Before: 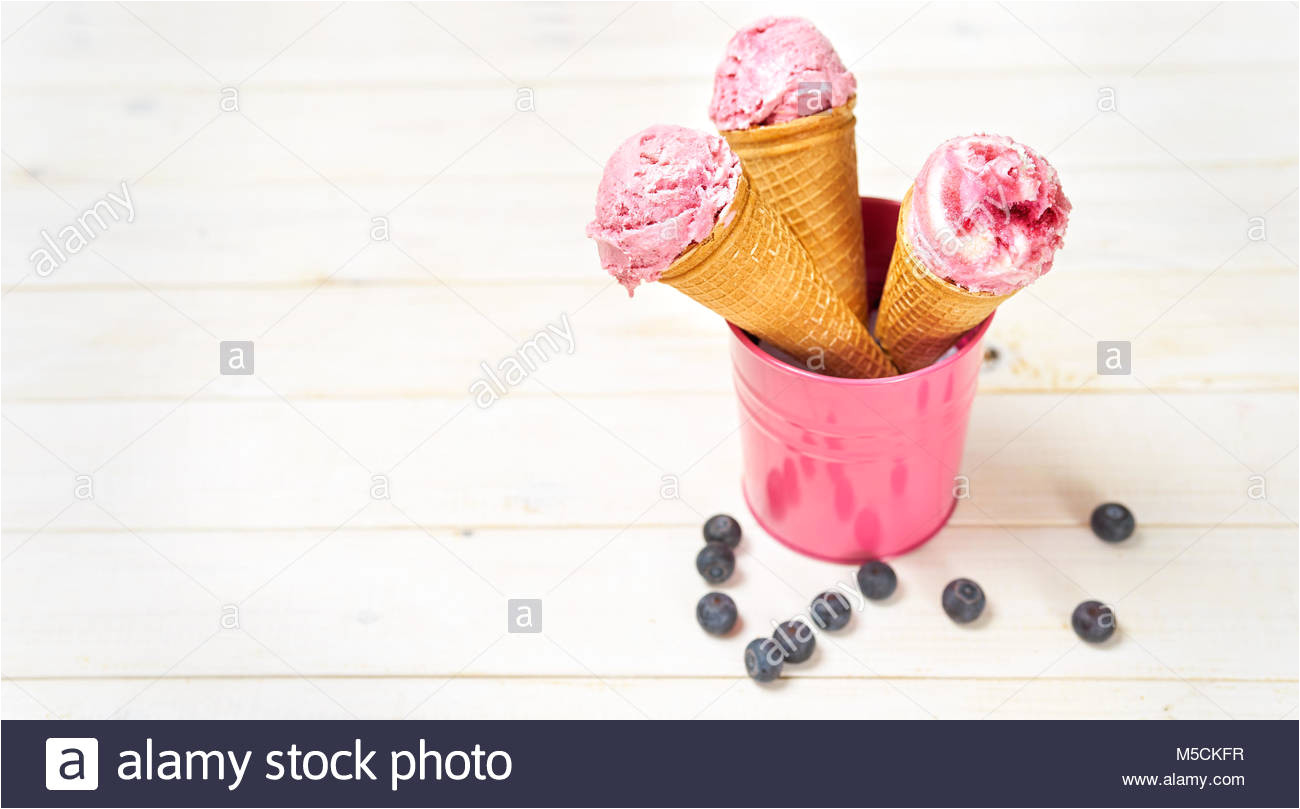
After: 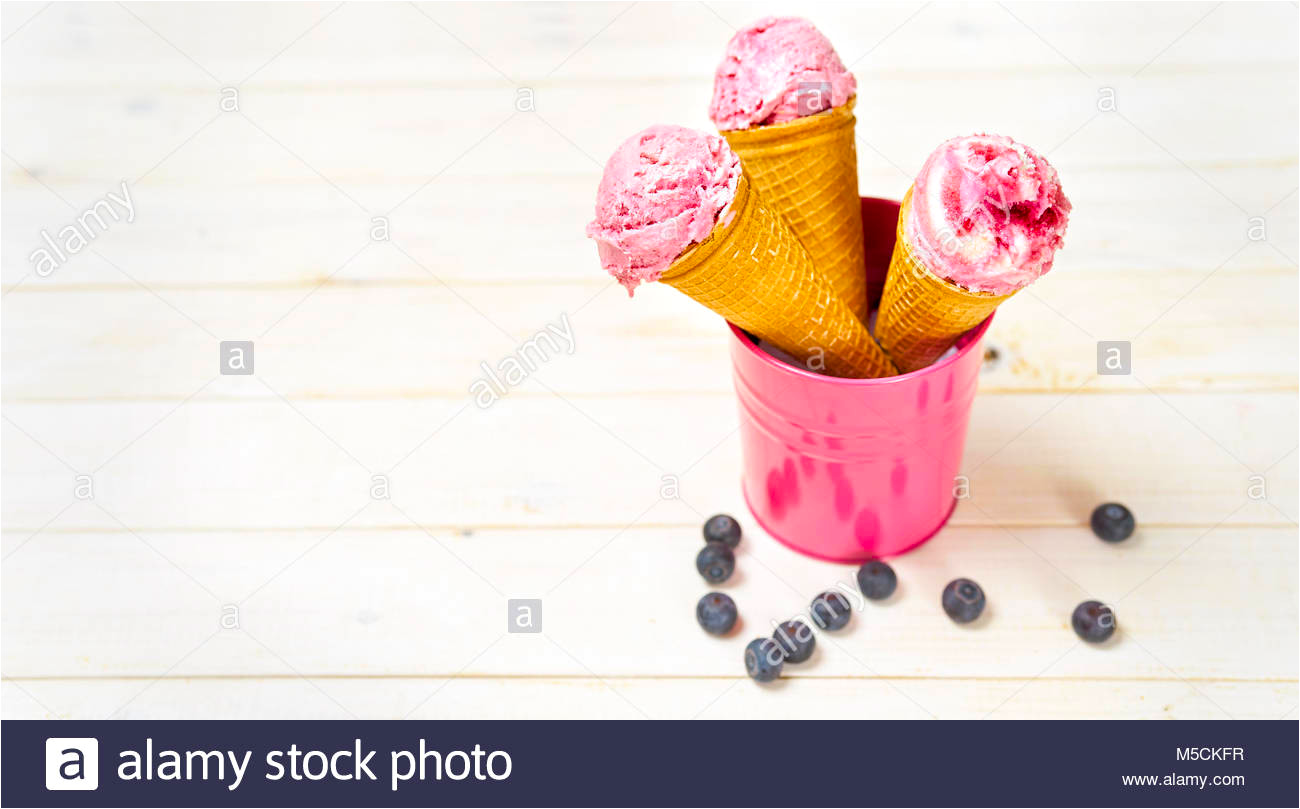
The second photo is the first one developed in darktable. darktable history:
exposure: black level correction 0.001, exposure 0.014 EV, compensate highlight preservation false
color balance rgb: perceptual saturation grading › global saturation 25%, global vibrance 20%
